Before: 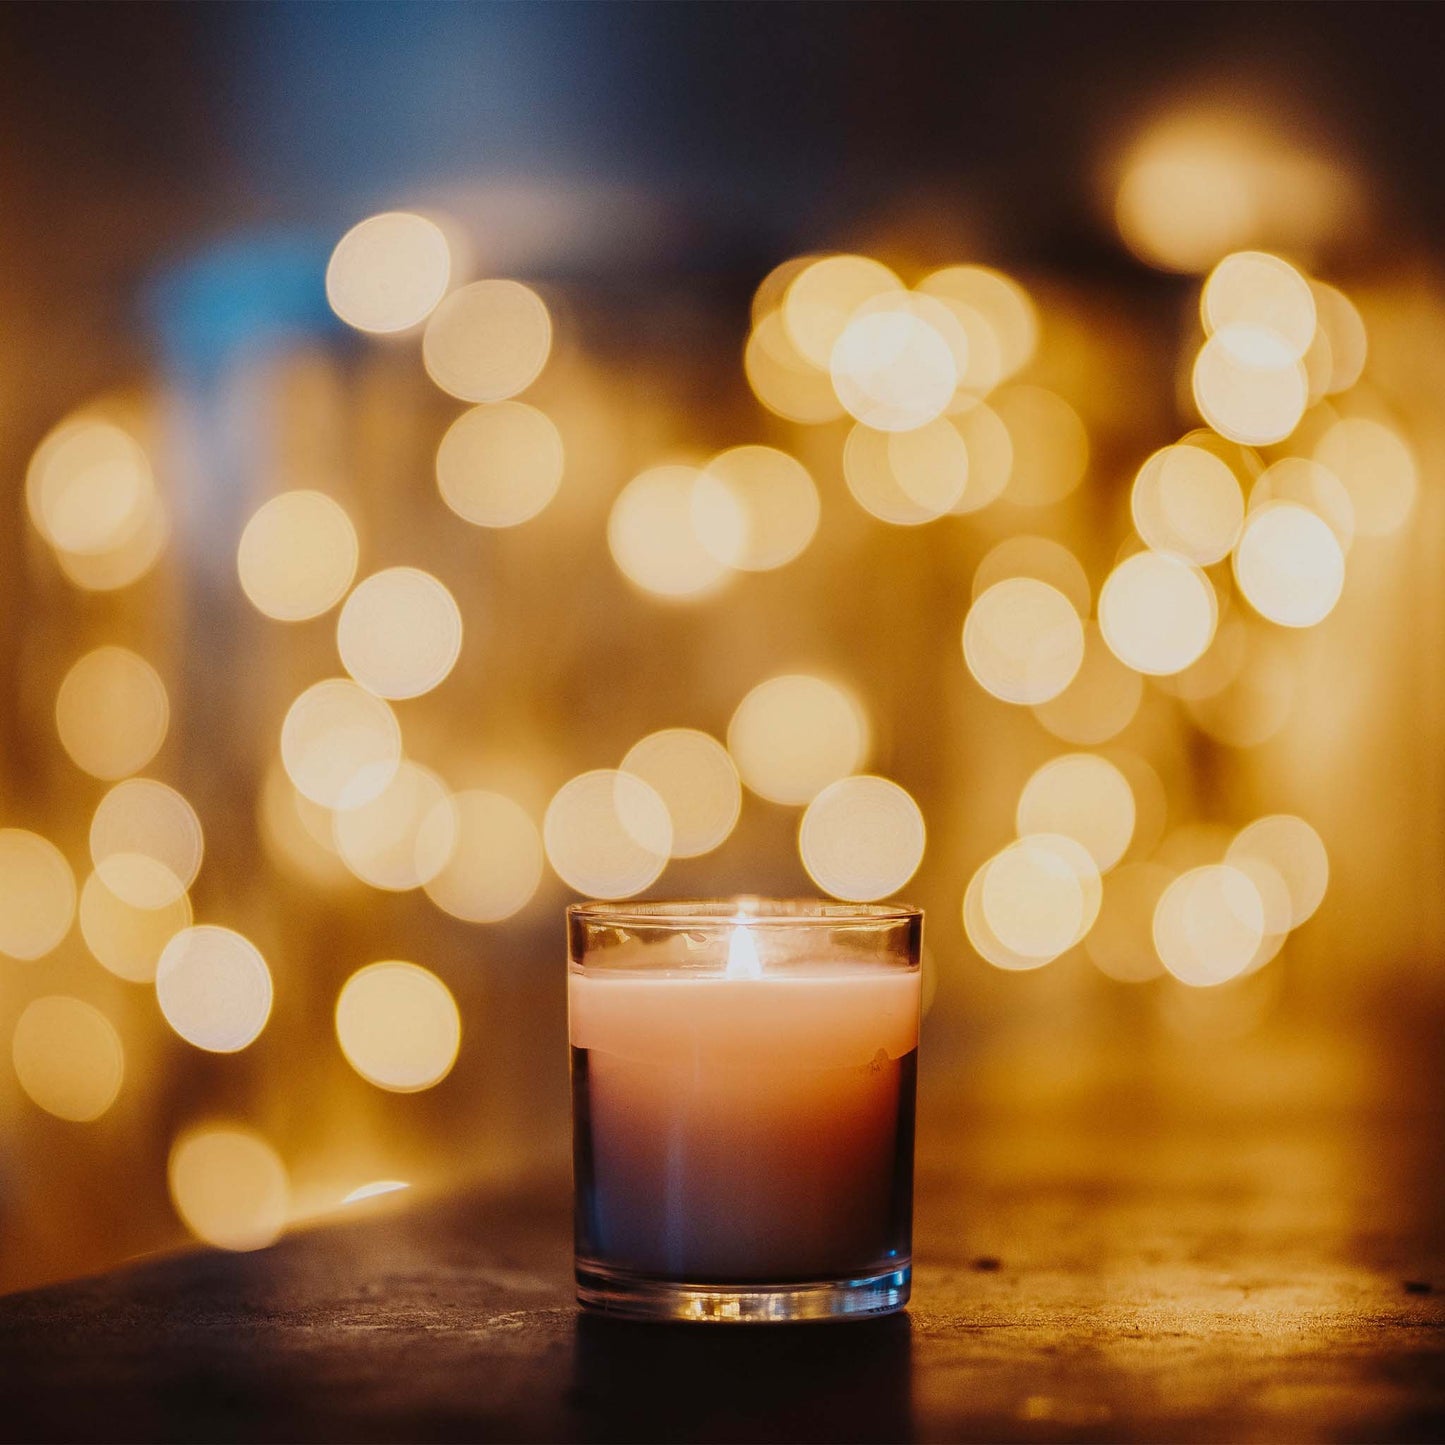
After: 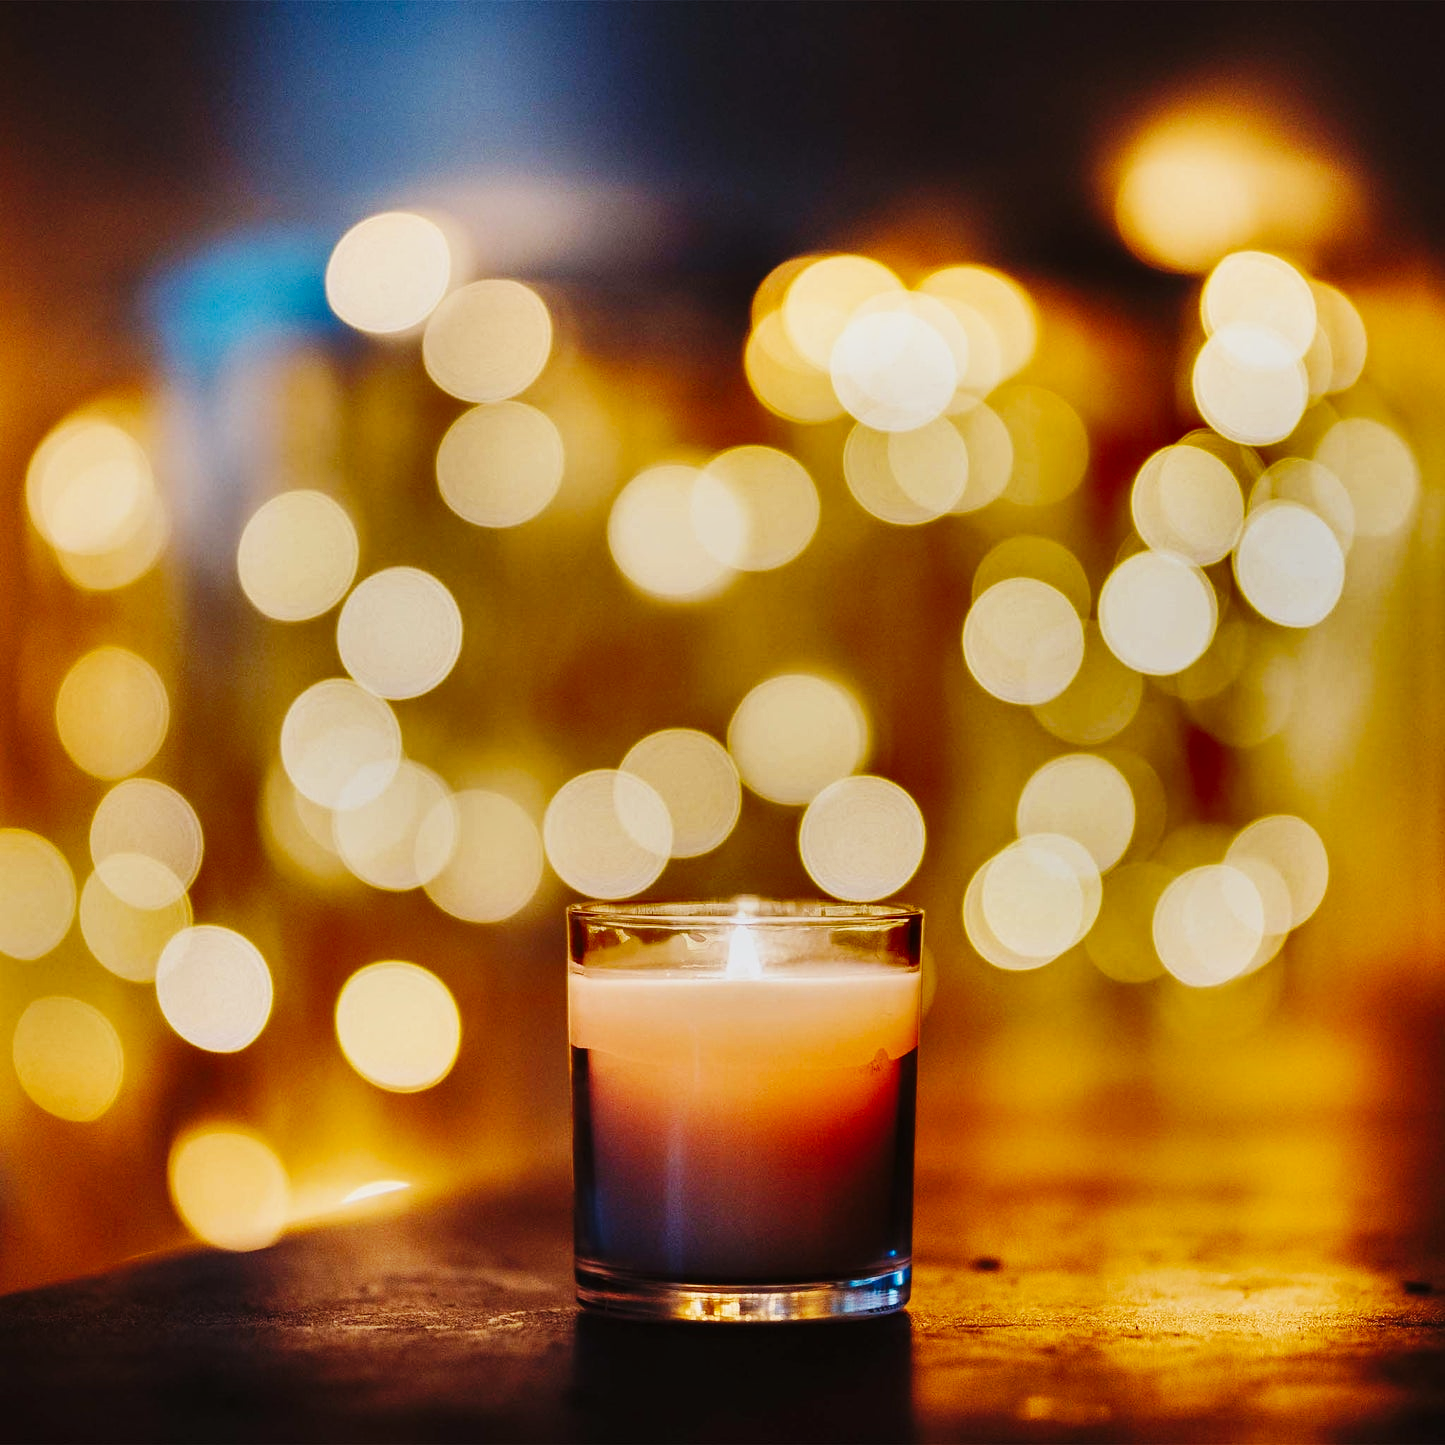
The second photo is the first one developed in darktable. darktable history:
color balance rgb: global vibrance 10%
shadows and highlights: shadows 20.91, highlights -82.73, soften with gaussian
base curve: curves: ch0 [(0, 0) (0.032, 0.025) (0.121, 0.166) (0.206, 0.329) (0.605, 0.79) (1, 1)], preserve colors none
